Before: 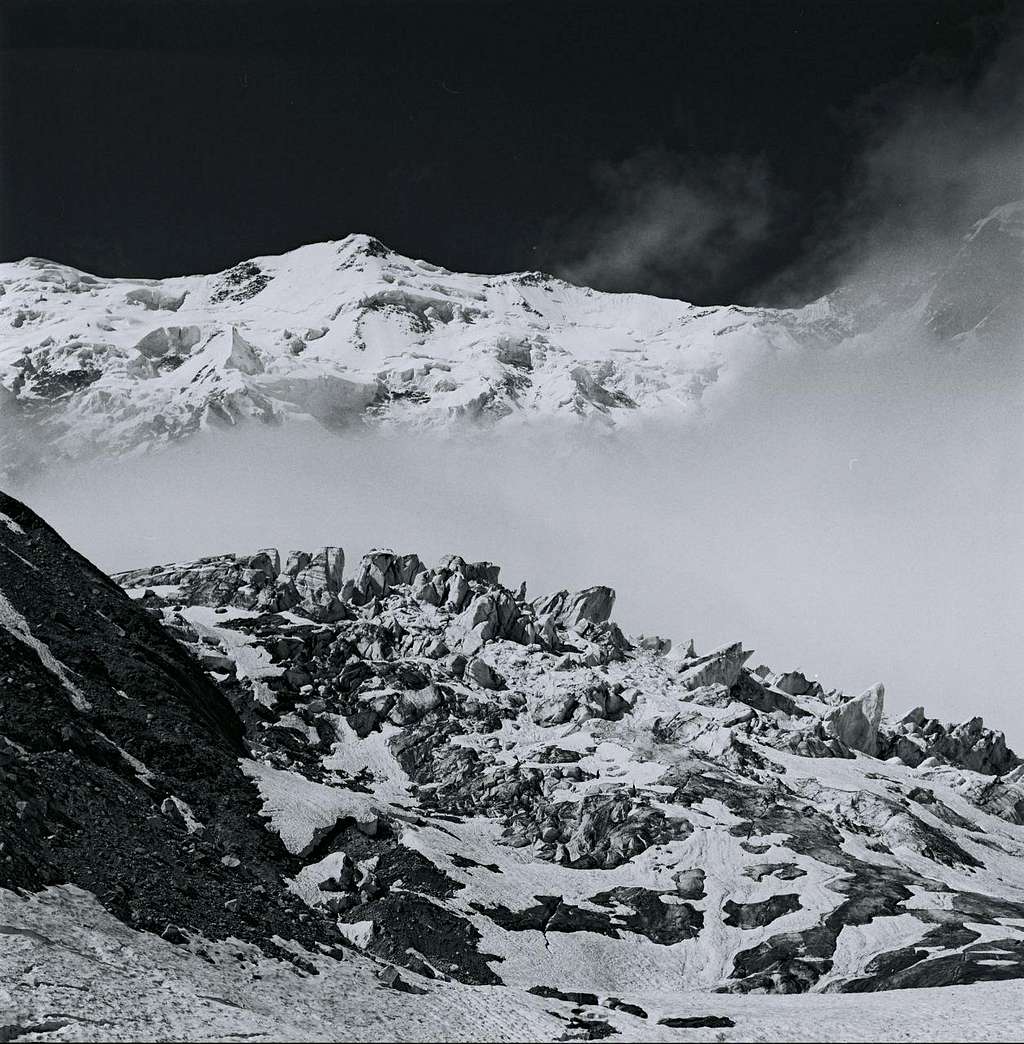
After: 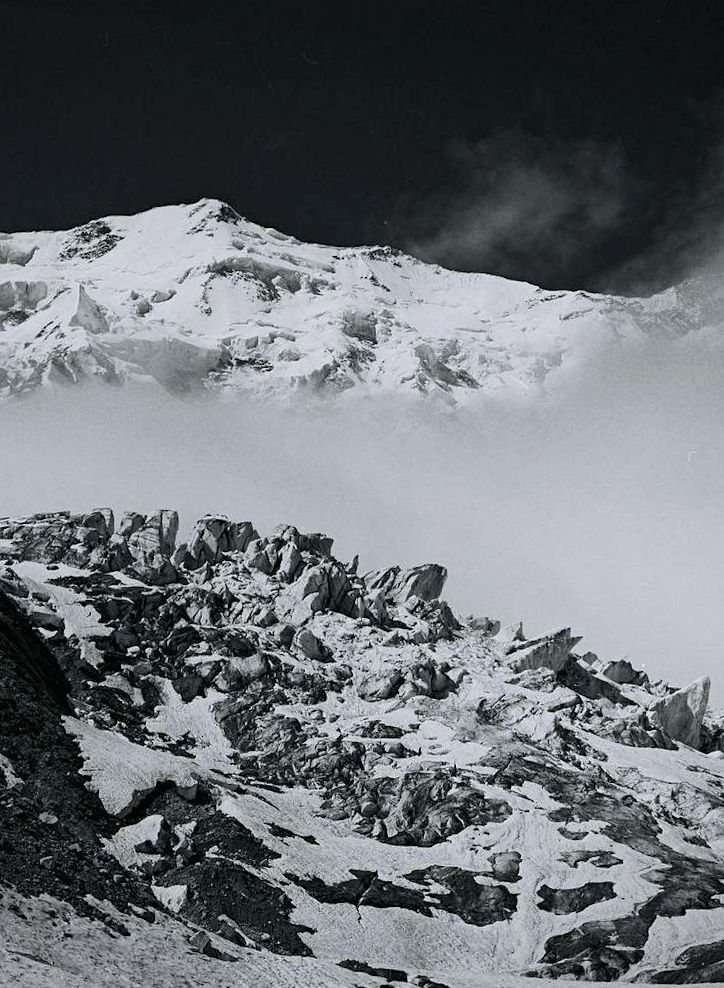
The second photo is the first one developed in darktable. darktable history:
vignetting: fall-off radius 60.99%, brightness -0.414, saturation -0.302
crop and rotate: angle -3.18°, left 14.247%, top 0.037%, right 11.061%, bottom 0.055%
